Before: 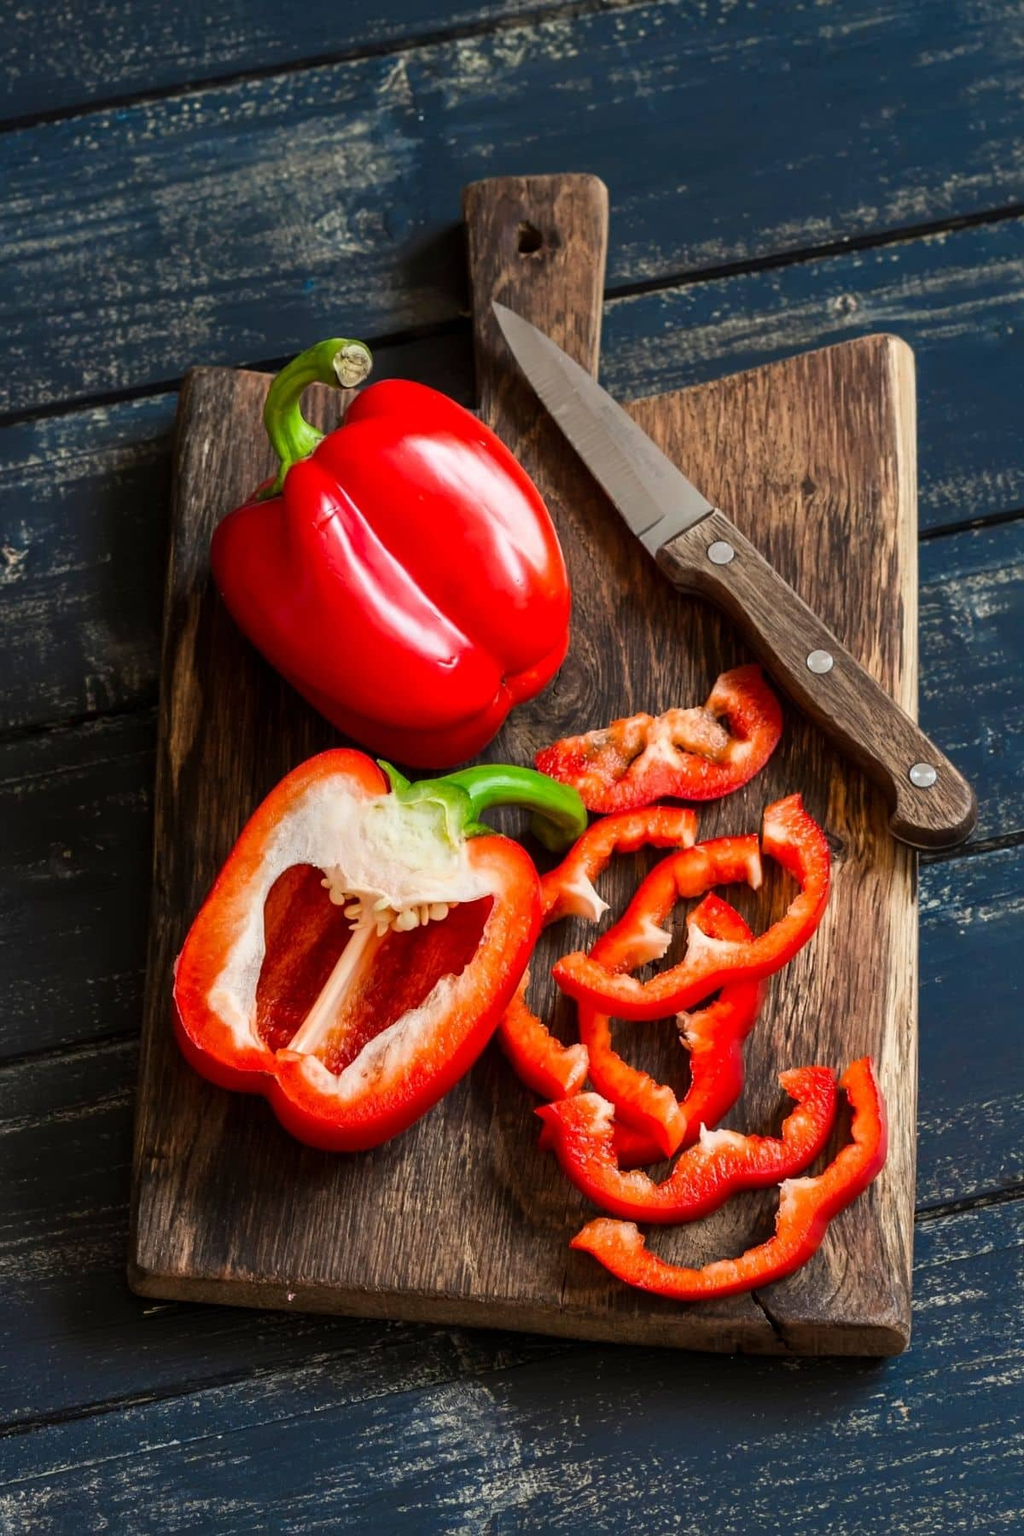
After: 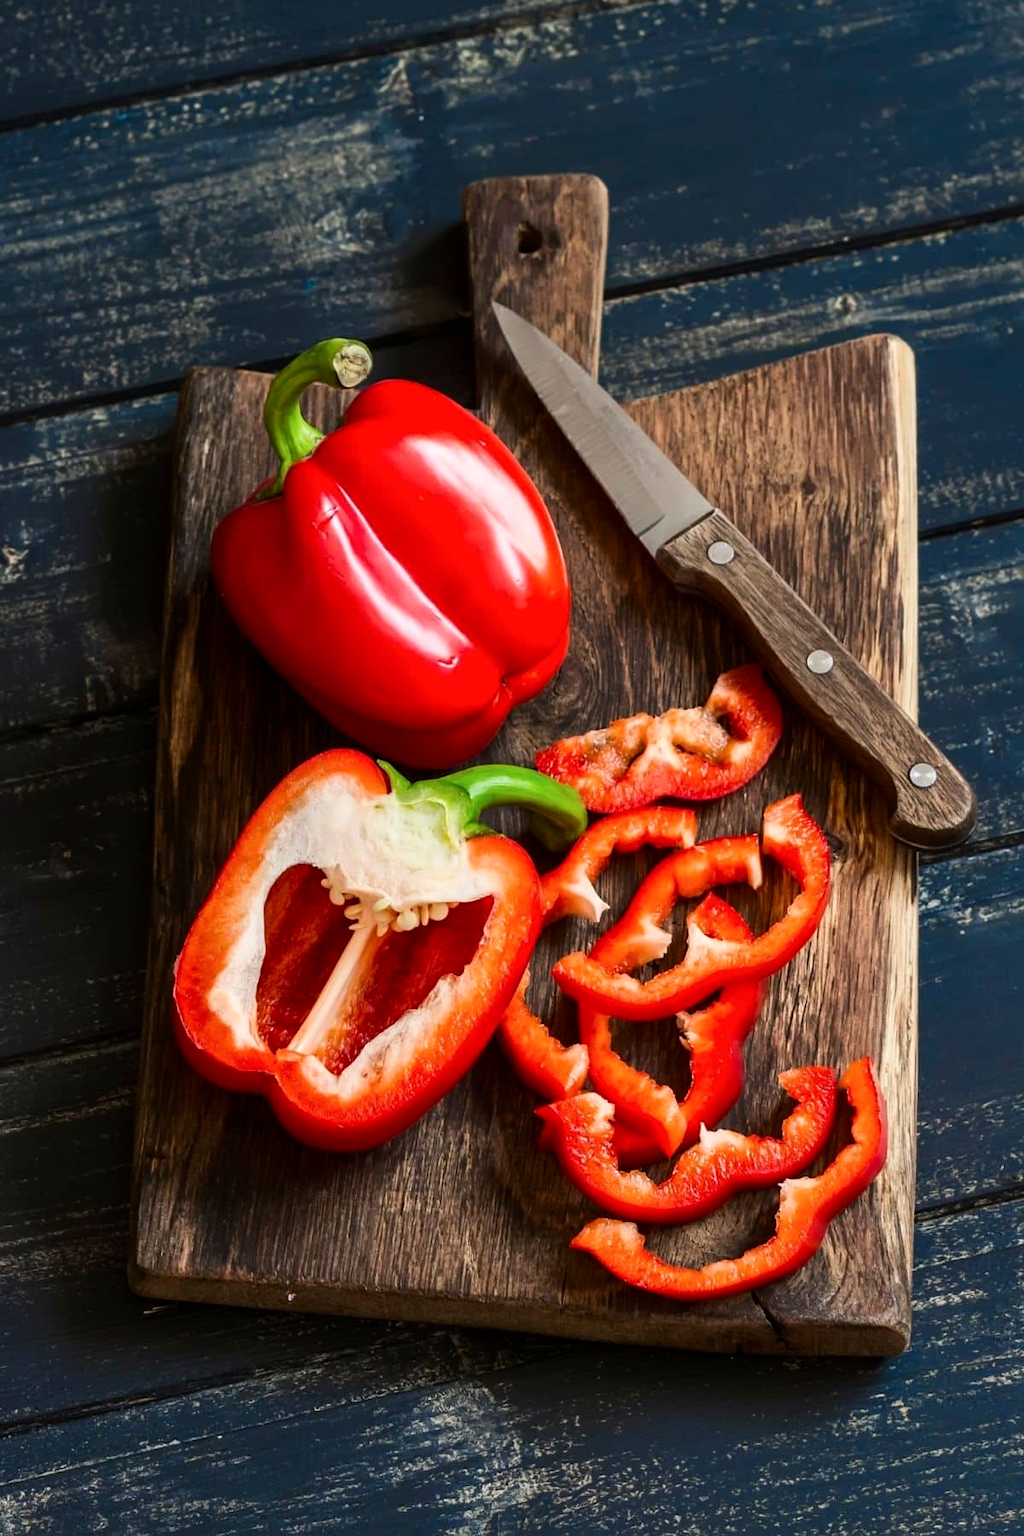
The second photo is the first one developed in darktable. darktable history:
contrast brightness saturation: contrast 0.138
